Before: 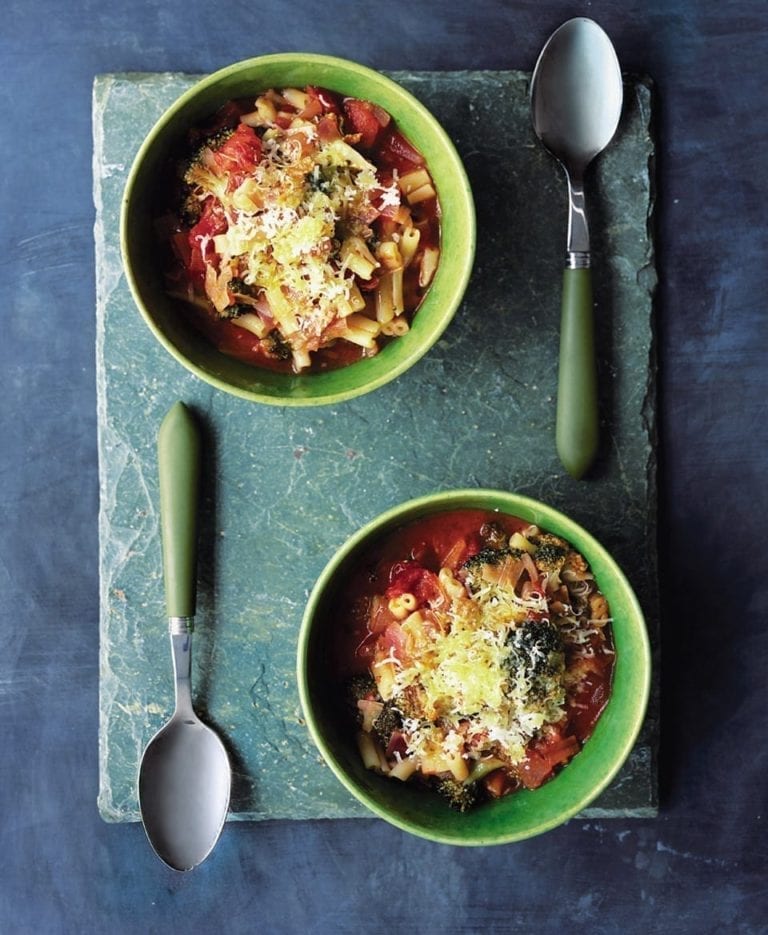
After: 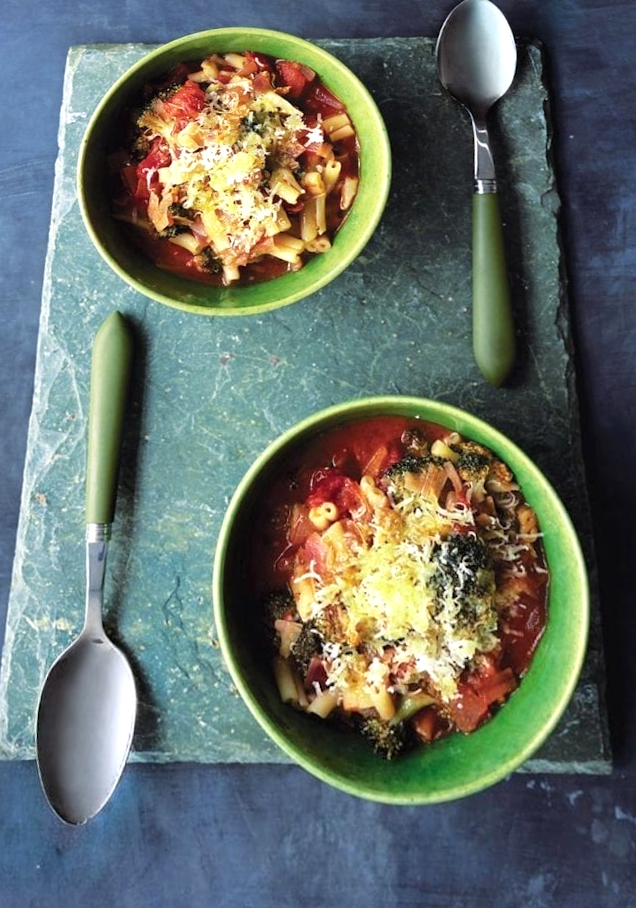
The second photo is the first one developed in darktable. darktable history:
rotate and perspective: rotation 0.72°, lens shift (vertical) -0.352, lens shift (horizontal) -0.051, crop left 0.152, crop right 0.859, crop top 0.019, crop bottom 0.964
exposure: exposure 0.3 EV, compensate highlight preservation false
